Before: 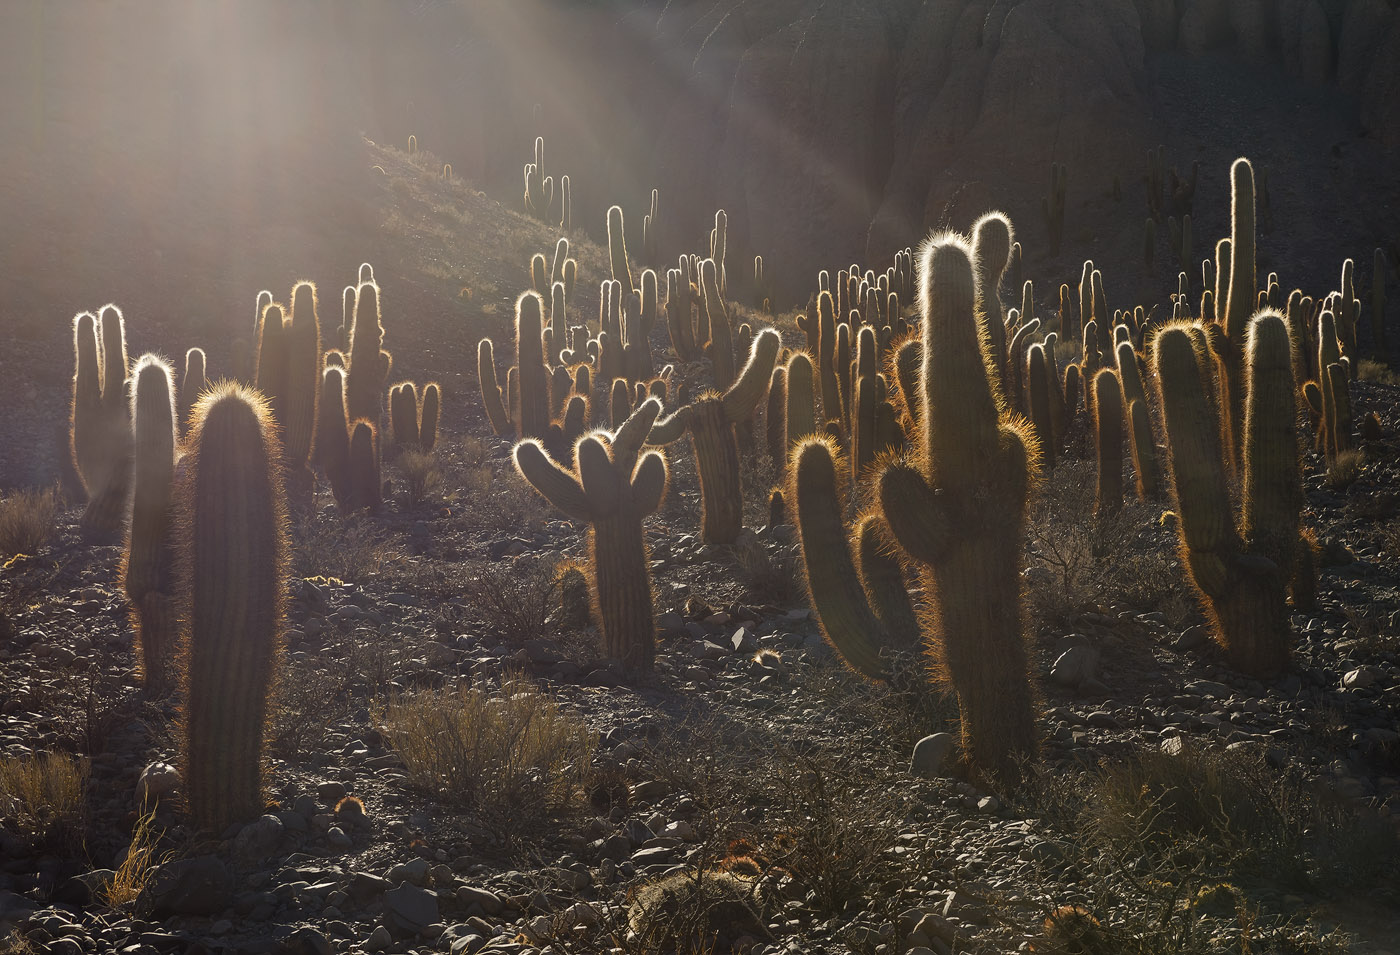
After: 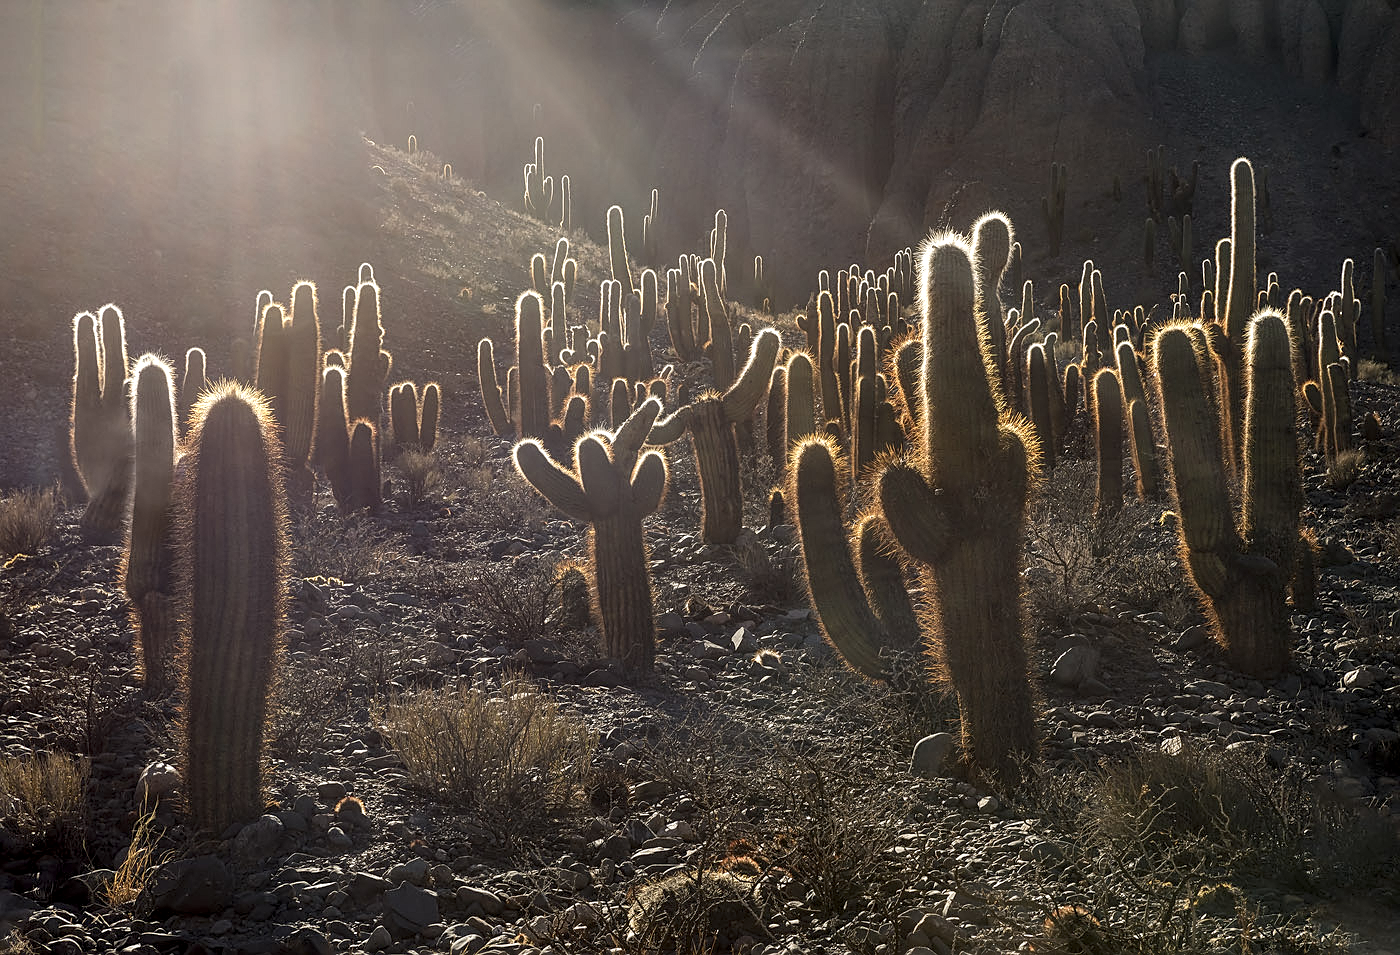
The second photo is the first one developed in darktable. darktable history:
local contrast: highlights 78%, shadows 56%, detail 175%, midtone range 0.432
sharpen: on, module defaults
exposure: compensate highlight preservation false
